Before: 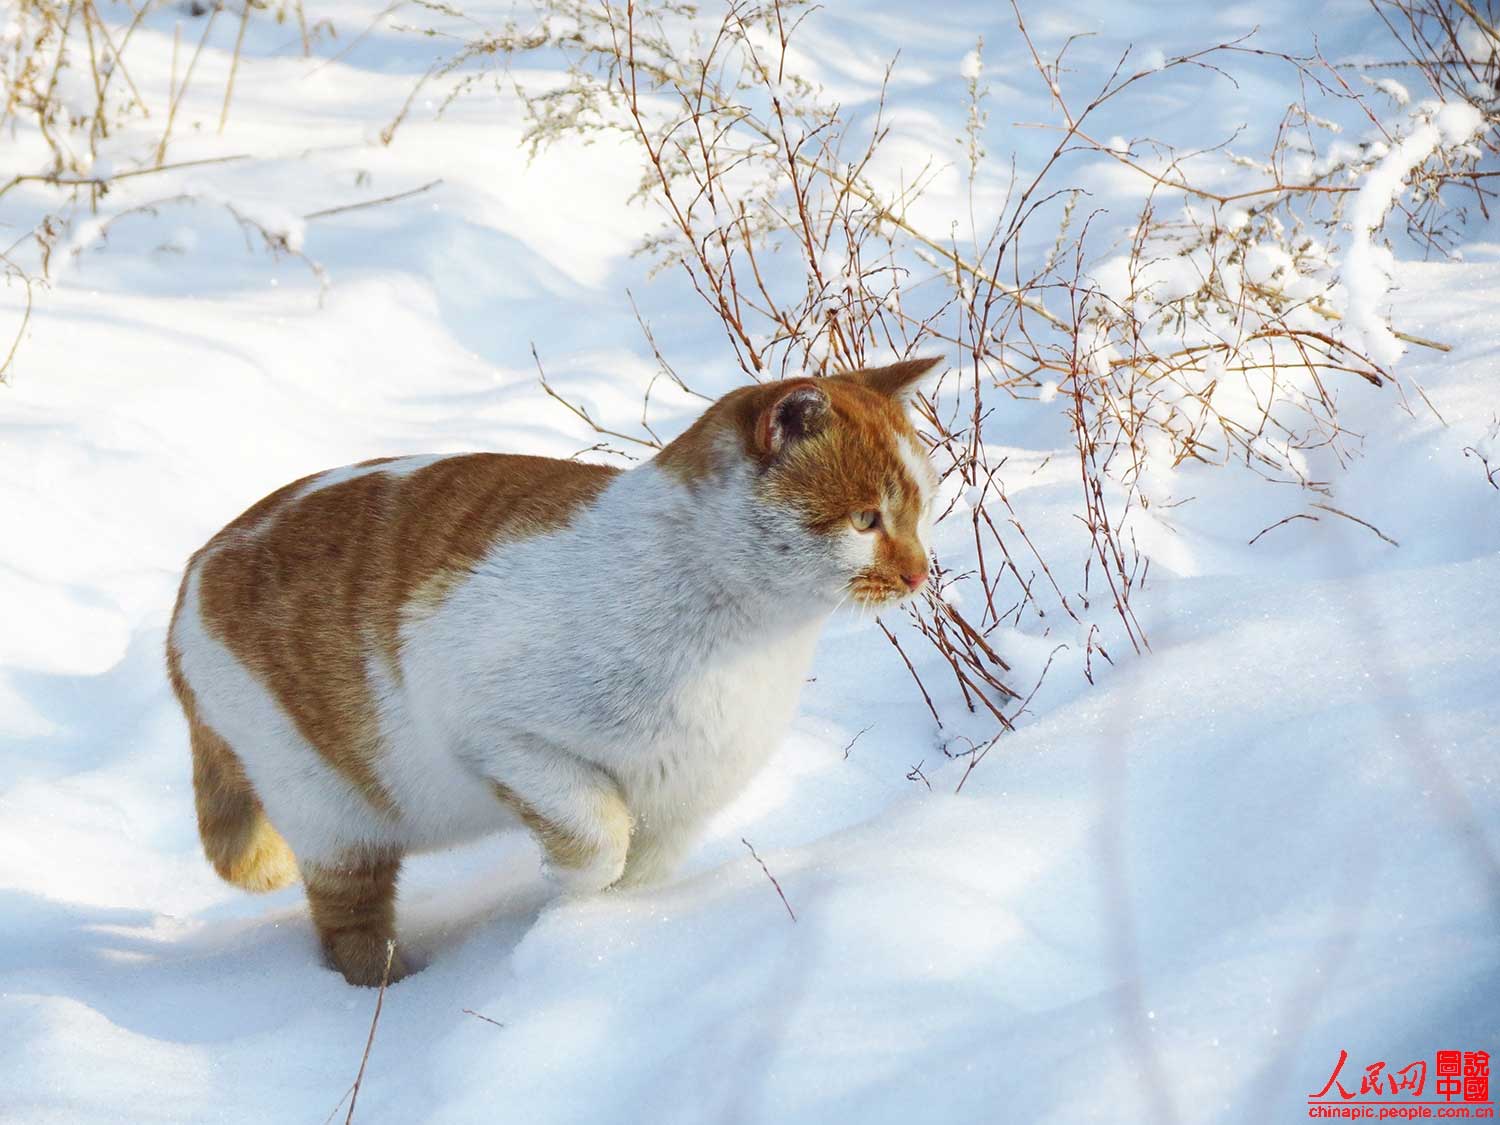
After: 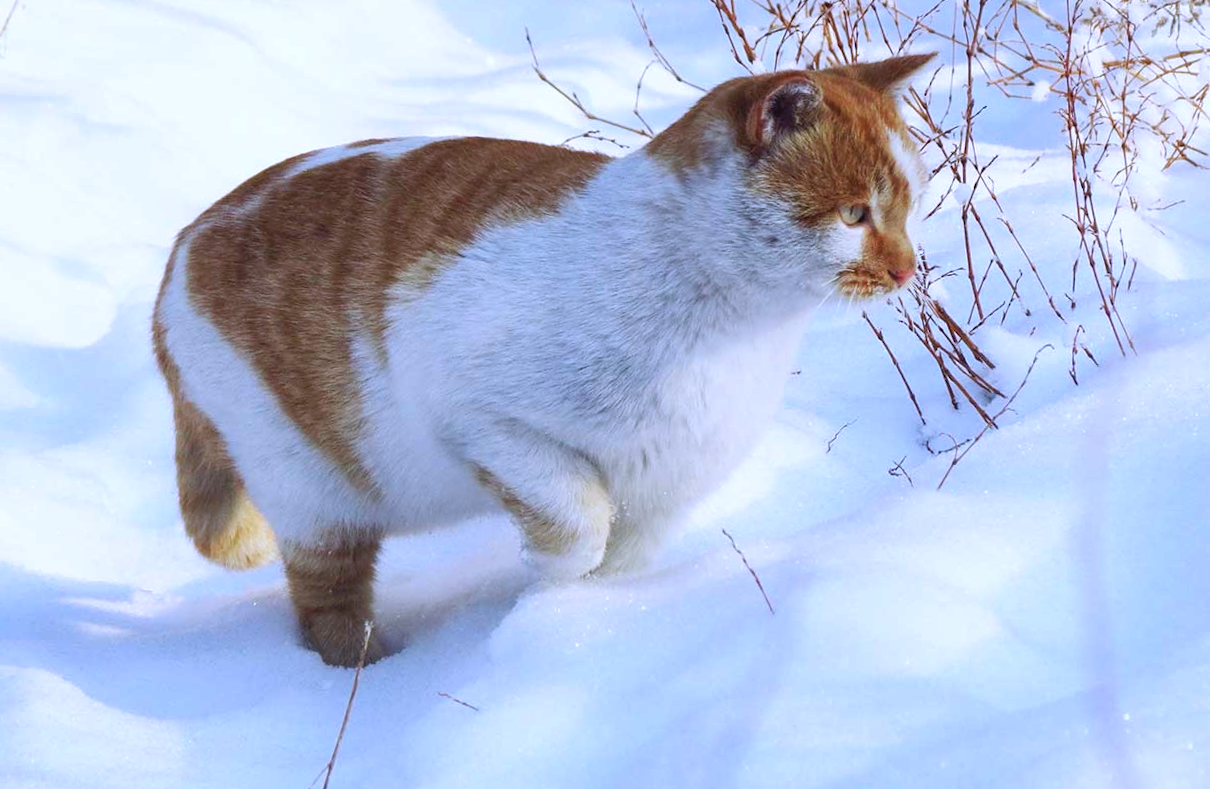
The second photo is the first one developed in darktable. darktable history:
crop: top 26.531%, right 17.959%
exposure: compensate highlight preservation false
rotate and perspective: rotation 1.57°, crop left 0.018, crop right 0.982, crop top 0.039, crop bottom 0.961
color calibration: illuminant as shot in camera, x 0.379, y 0.396, temperature 4138.76 K
